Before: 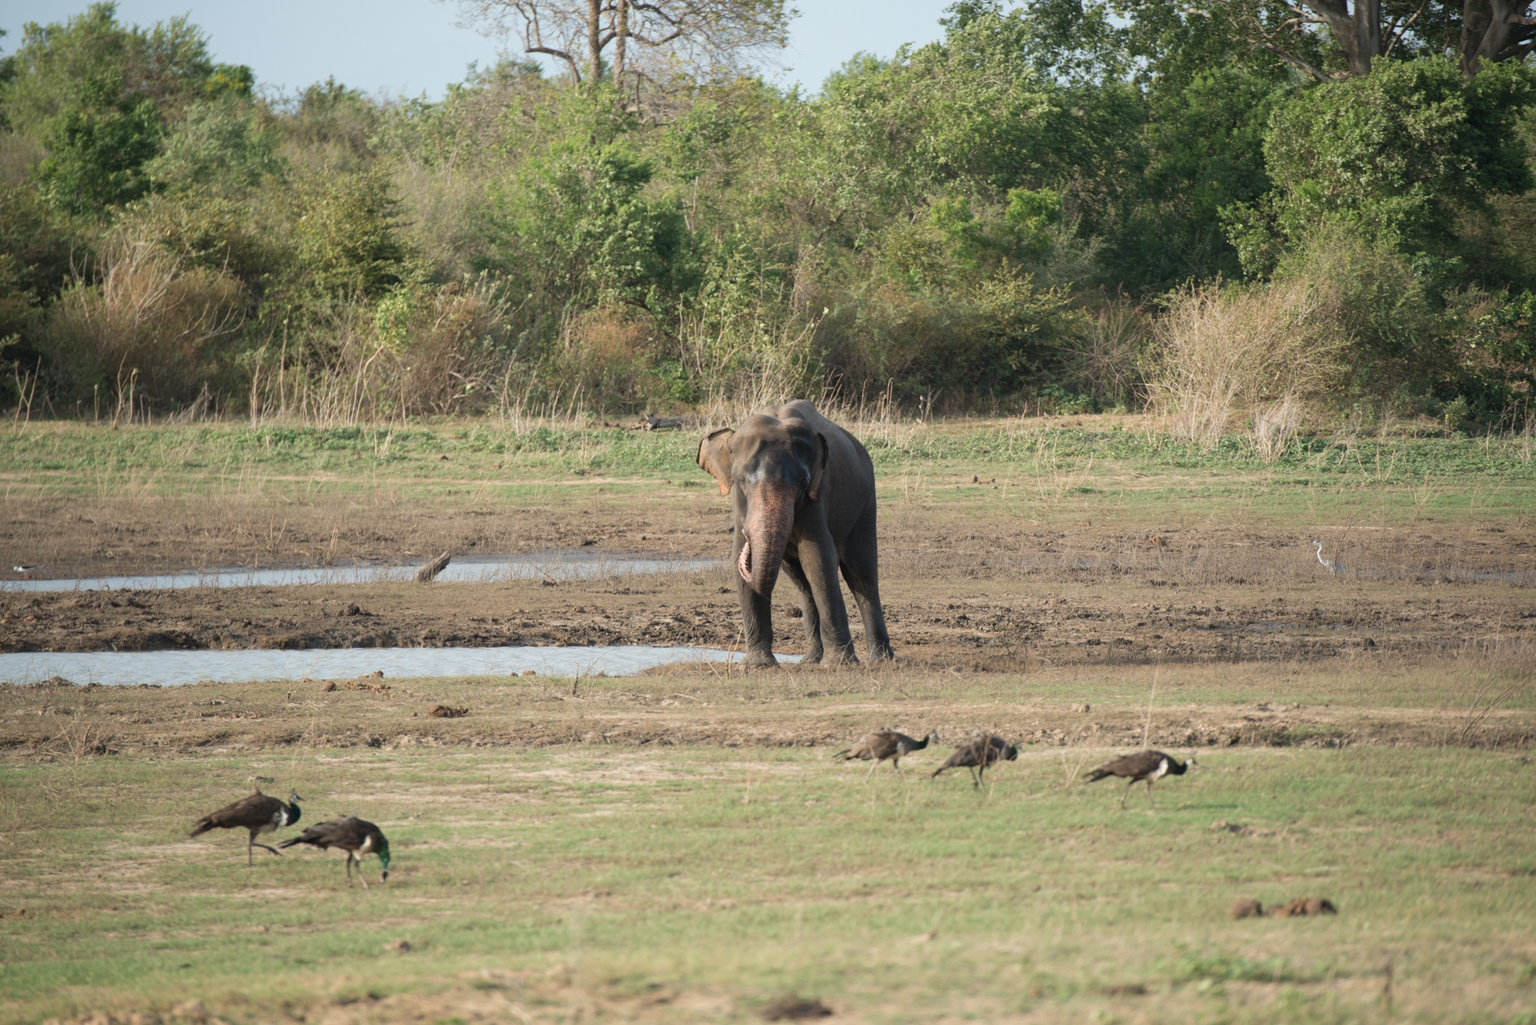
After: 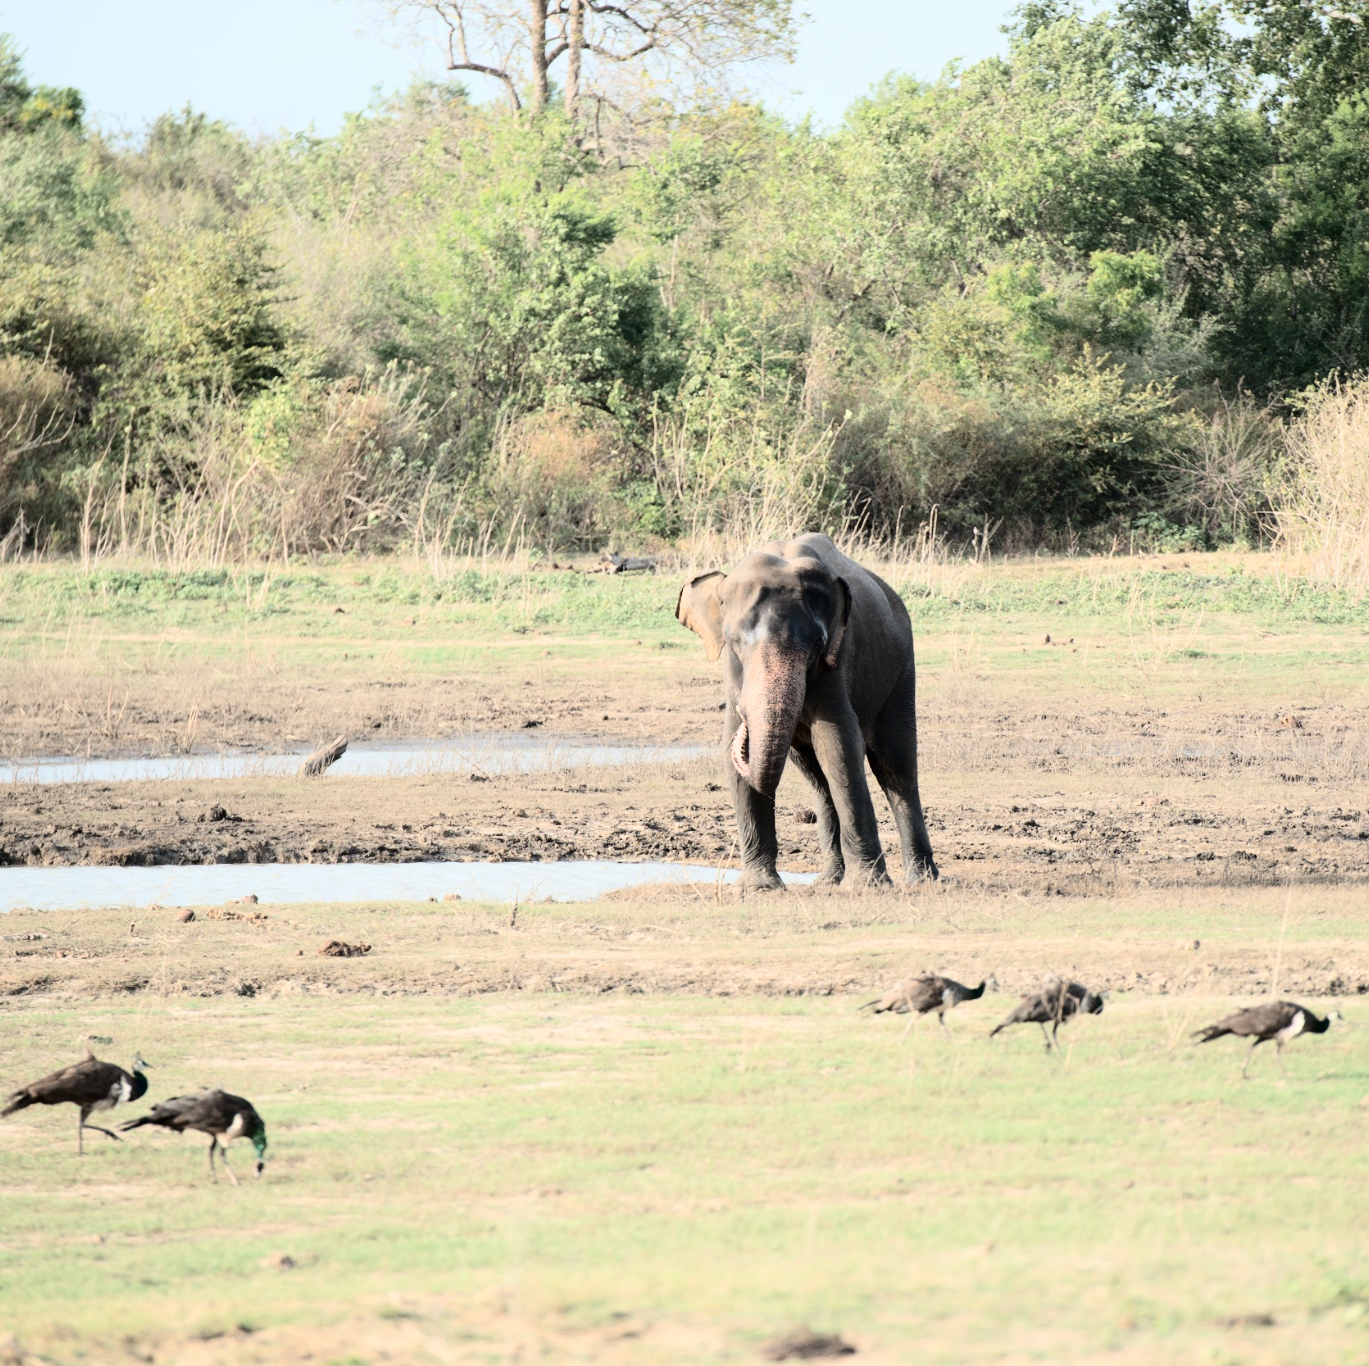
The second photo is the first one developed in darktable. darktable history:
crop and rotate: left 12.359%, right 20.795%
tone curve: curves: ch0 [(0, 0) (0.004, 0) (0.133, 0.071) (0.325, 0.456) (0.832, 0.957) (1, 1)], color space Lab, independent channels, preserve colors none
